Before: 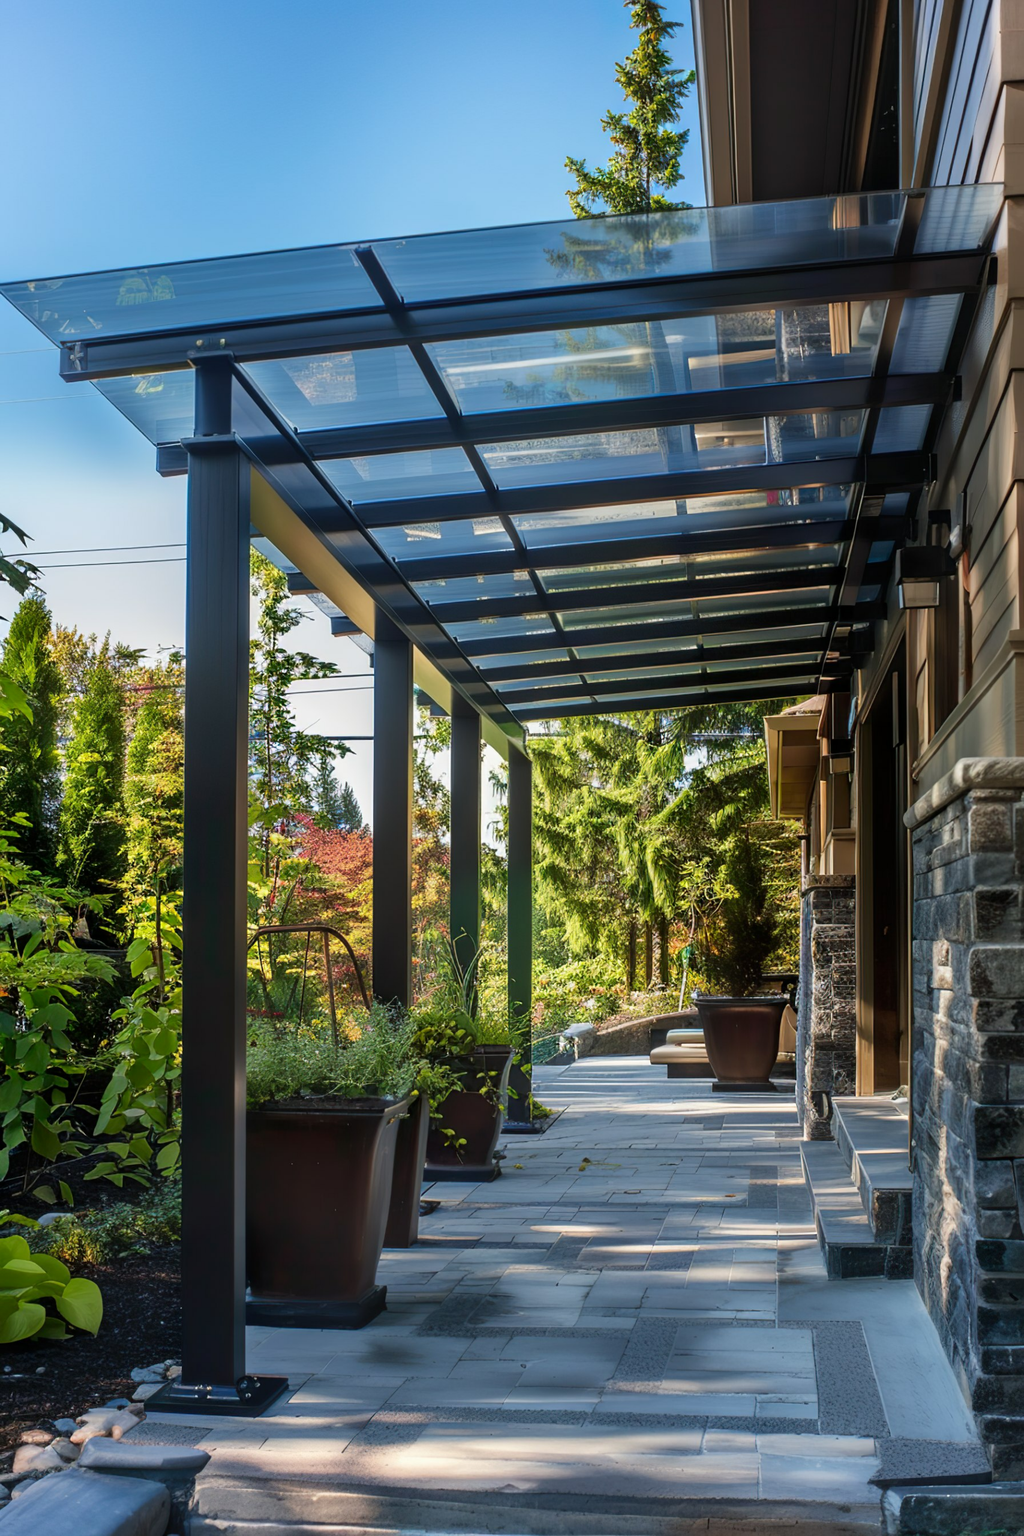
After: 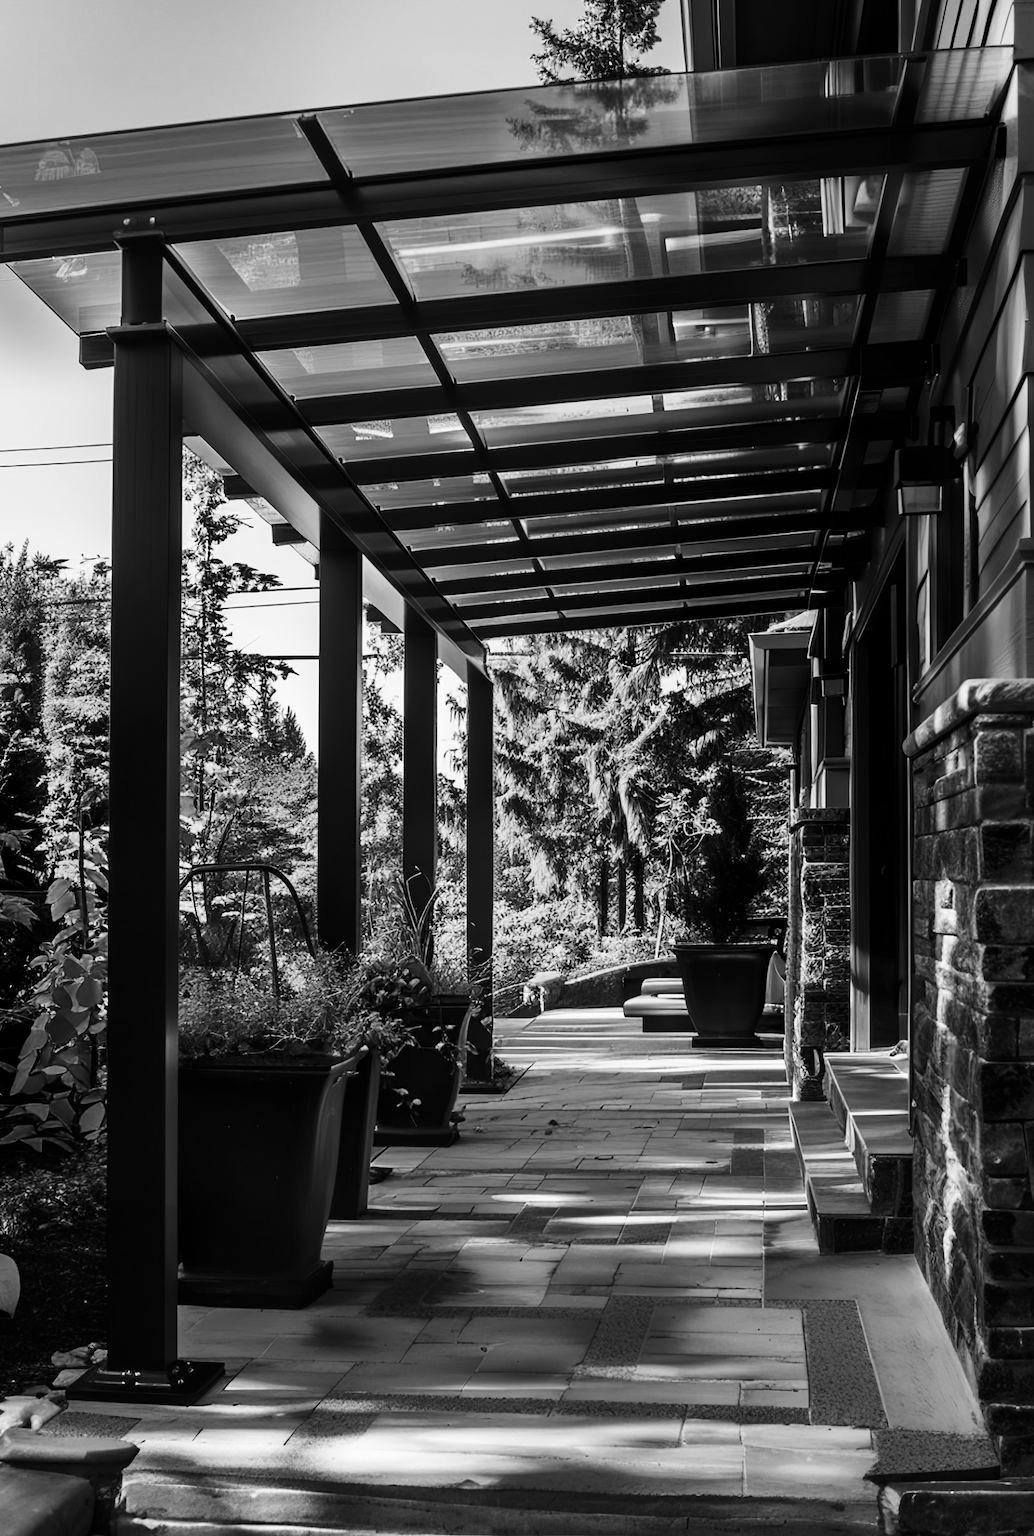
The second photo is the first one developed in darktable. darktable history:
contrast brightness saturation: contrast 0.32, brightness -0.08, saturation 0.17
monochrome: size 1
crop and rotate: left 8.262%, top 9.226%
color correction: highlights a* 4.02, highlights b* 4.98, shadows a* -7.55, shadows b* 4.98
